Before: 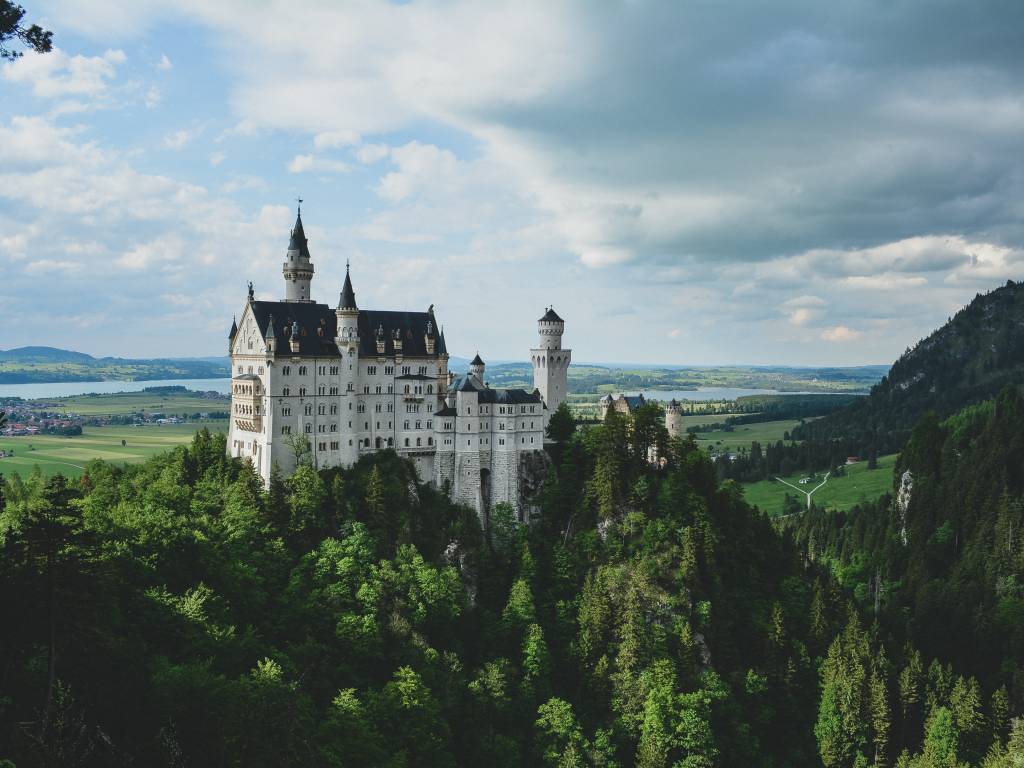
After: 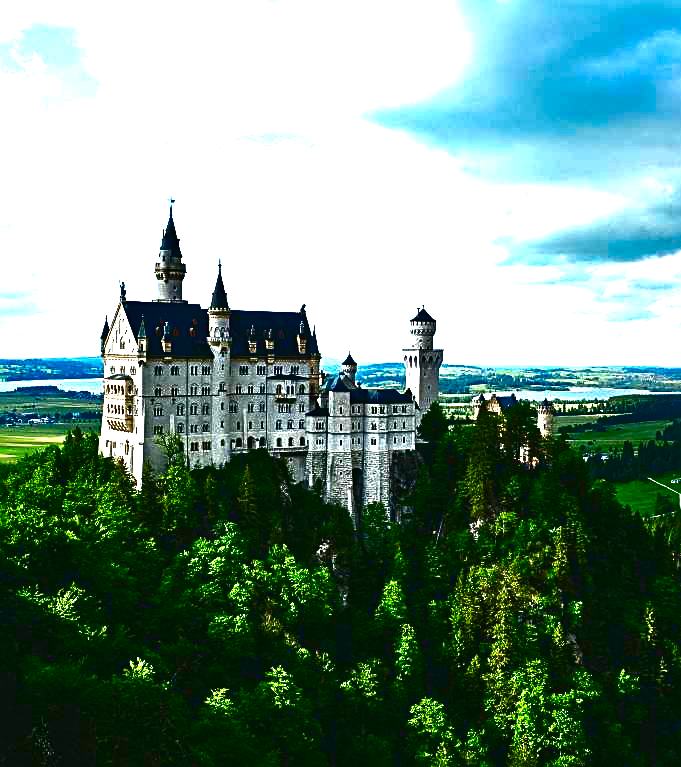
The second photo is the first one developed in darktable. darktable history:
crop and rotate: left 12.556%, right 20.936%
contrast brightness saturation: brightness -0.998, saturation 0.983
exposure: black level correction 0, exposure 1.29 EV, compensate exposure bias true, compensate highlight preservation false
sharpen: radius 2.531, amount 0.632
tone equalizer: -7 EV 0.142 EV, -6 EV 0.602 EV, -5 EV 1.14 EV, -4 EV 1.32 EV, -3 EV 1.17 EV, -2 EV 0.6 EV, -1 EV 0.163 EV
